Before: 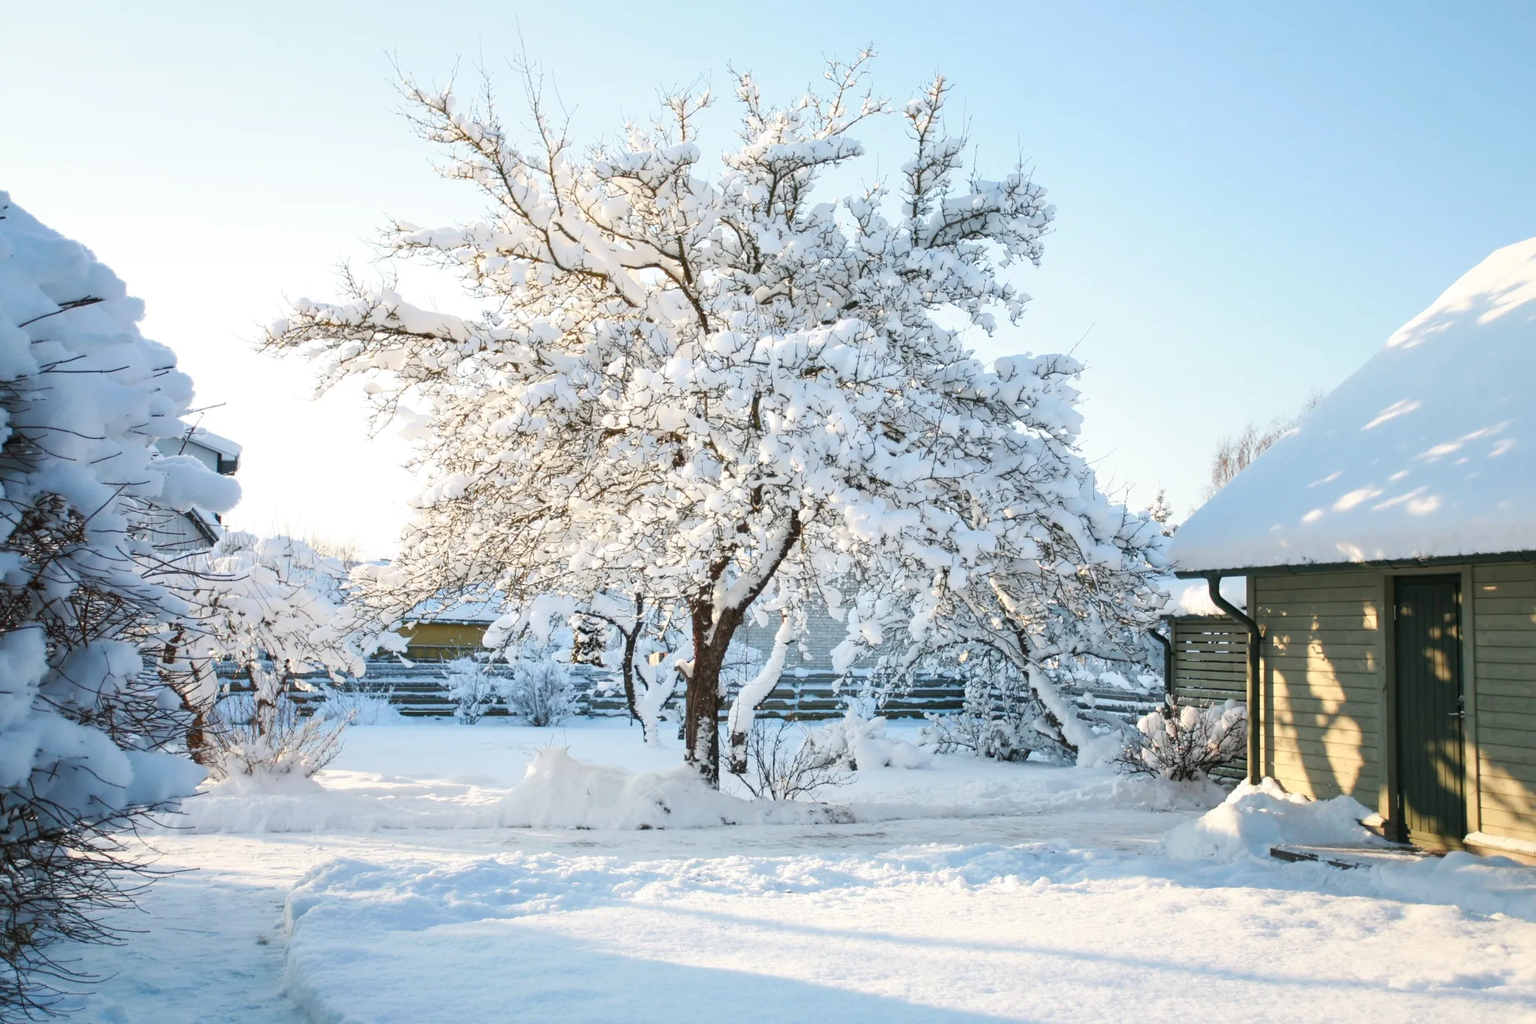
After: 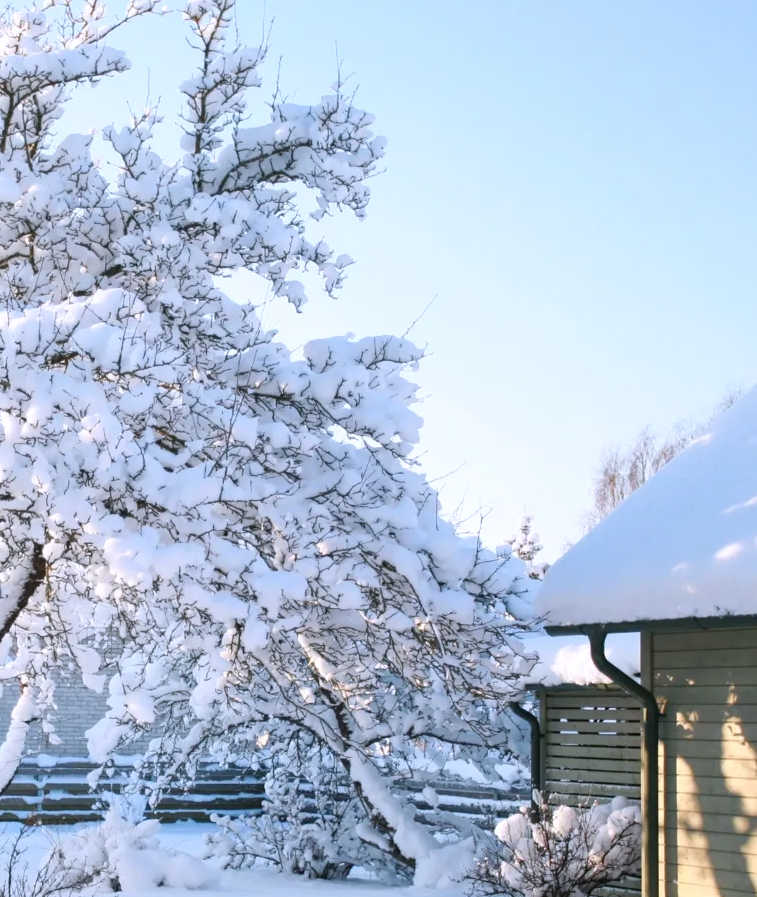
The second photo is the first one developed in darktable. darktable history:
crop and rotate: left 49.936%, top 10.094%, right 13.136%, bottom 24.256%
white balance: red 1.004, blue 1.096
